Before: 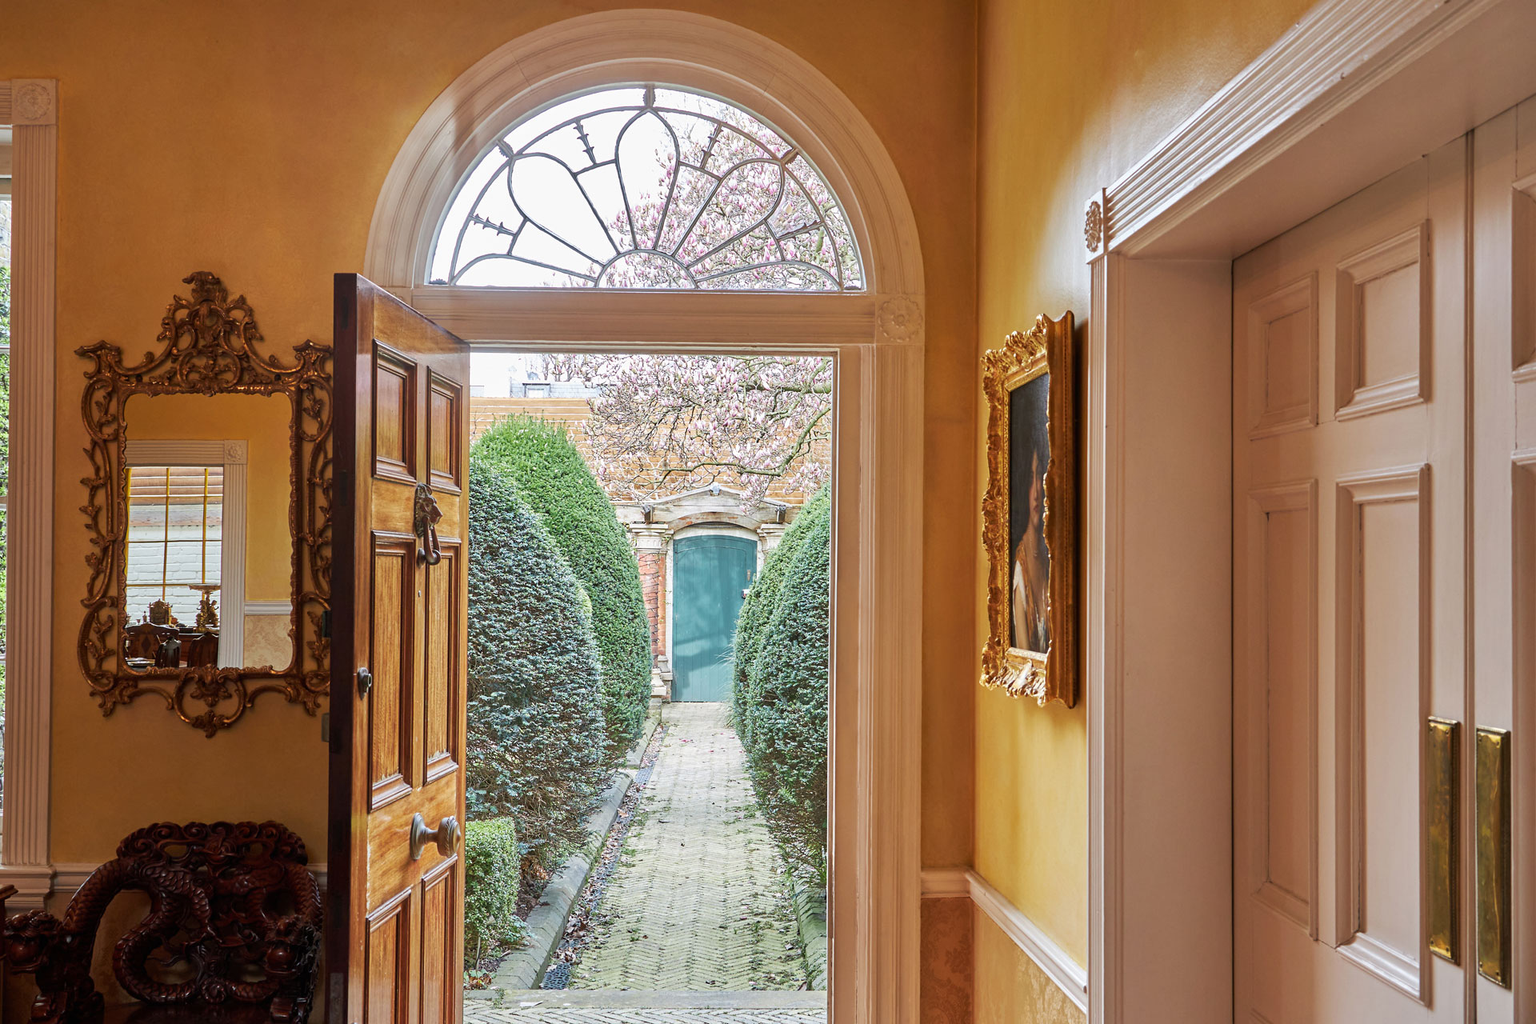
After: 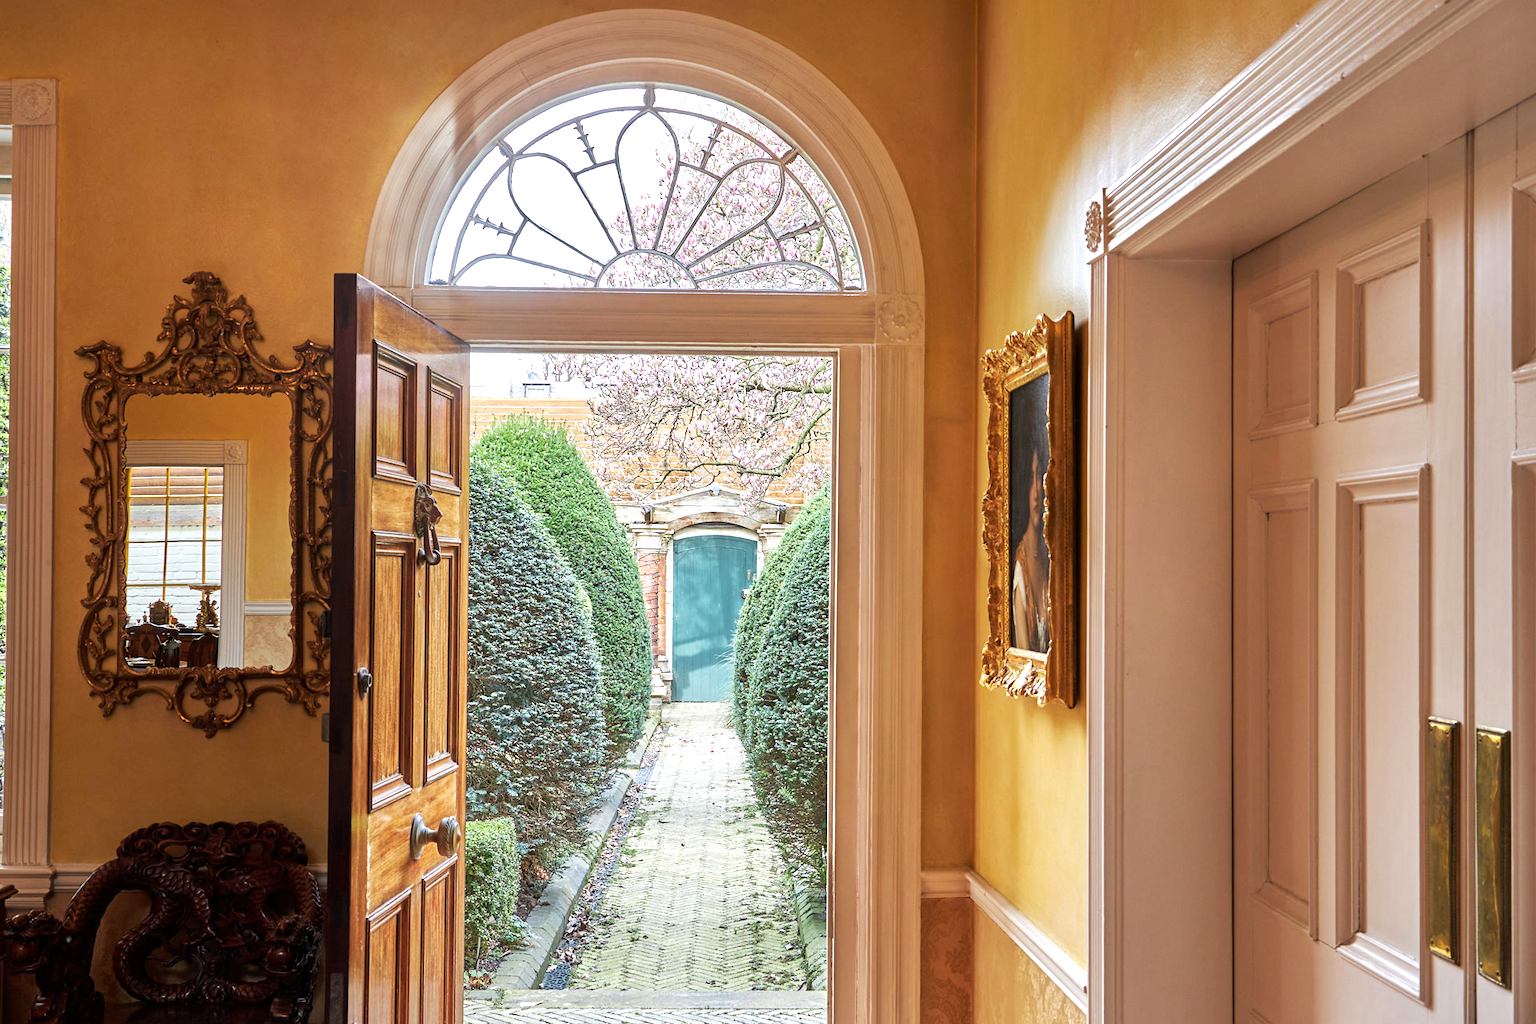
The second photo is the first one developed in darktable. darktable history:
tone equalizer: -8 EV -0.43 EV, -7 EV -0.405 EV, -6 EV -0.346 EV, -5 EV -0.206 EV, -3 EV 0.195 EV, -2 EV 0.319 EV, -1 EV 0.383 EV, +0 EV 0.438 EV
local contrast: mode bilateral grid, contrast 9, coarseness 24, detail 110%, midtone range 0.2
